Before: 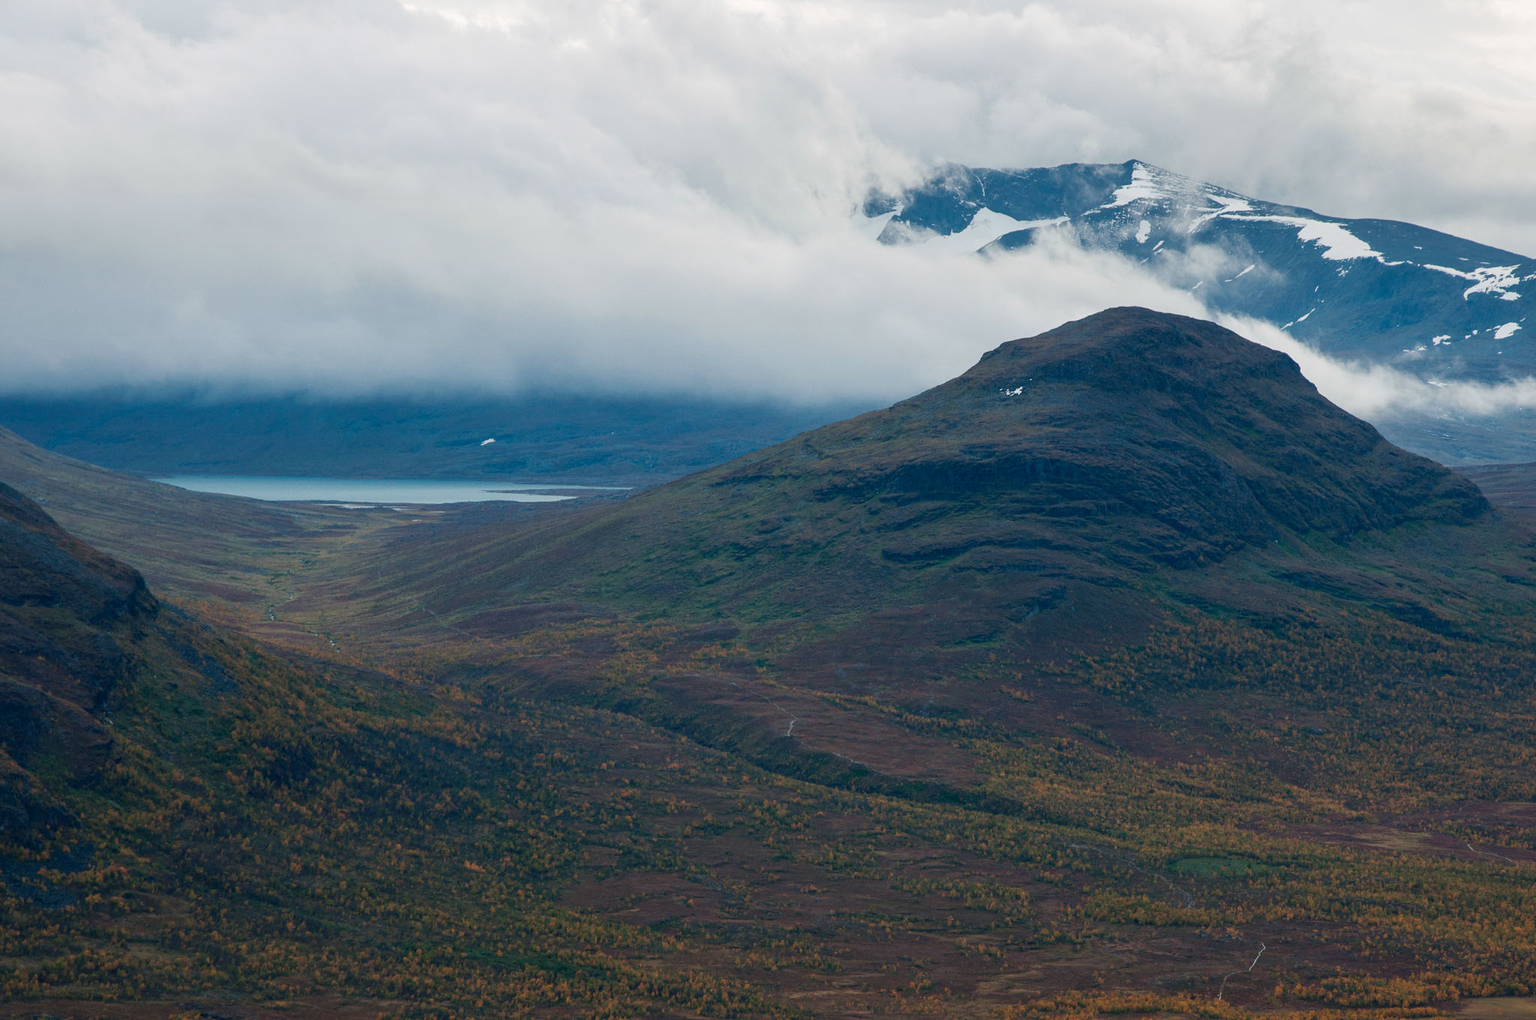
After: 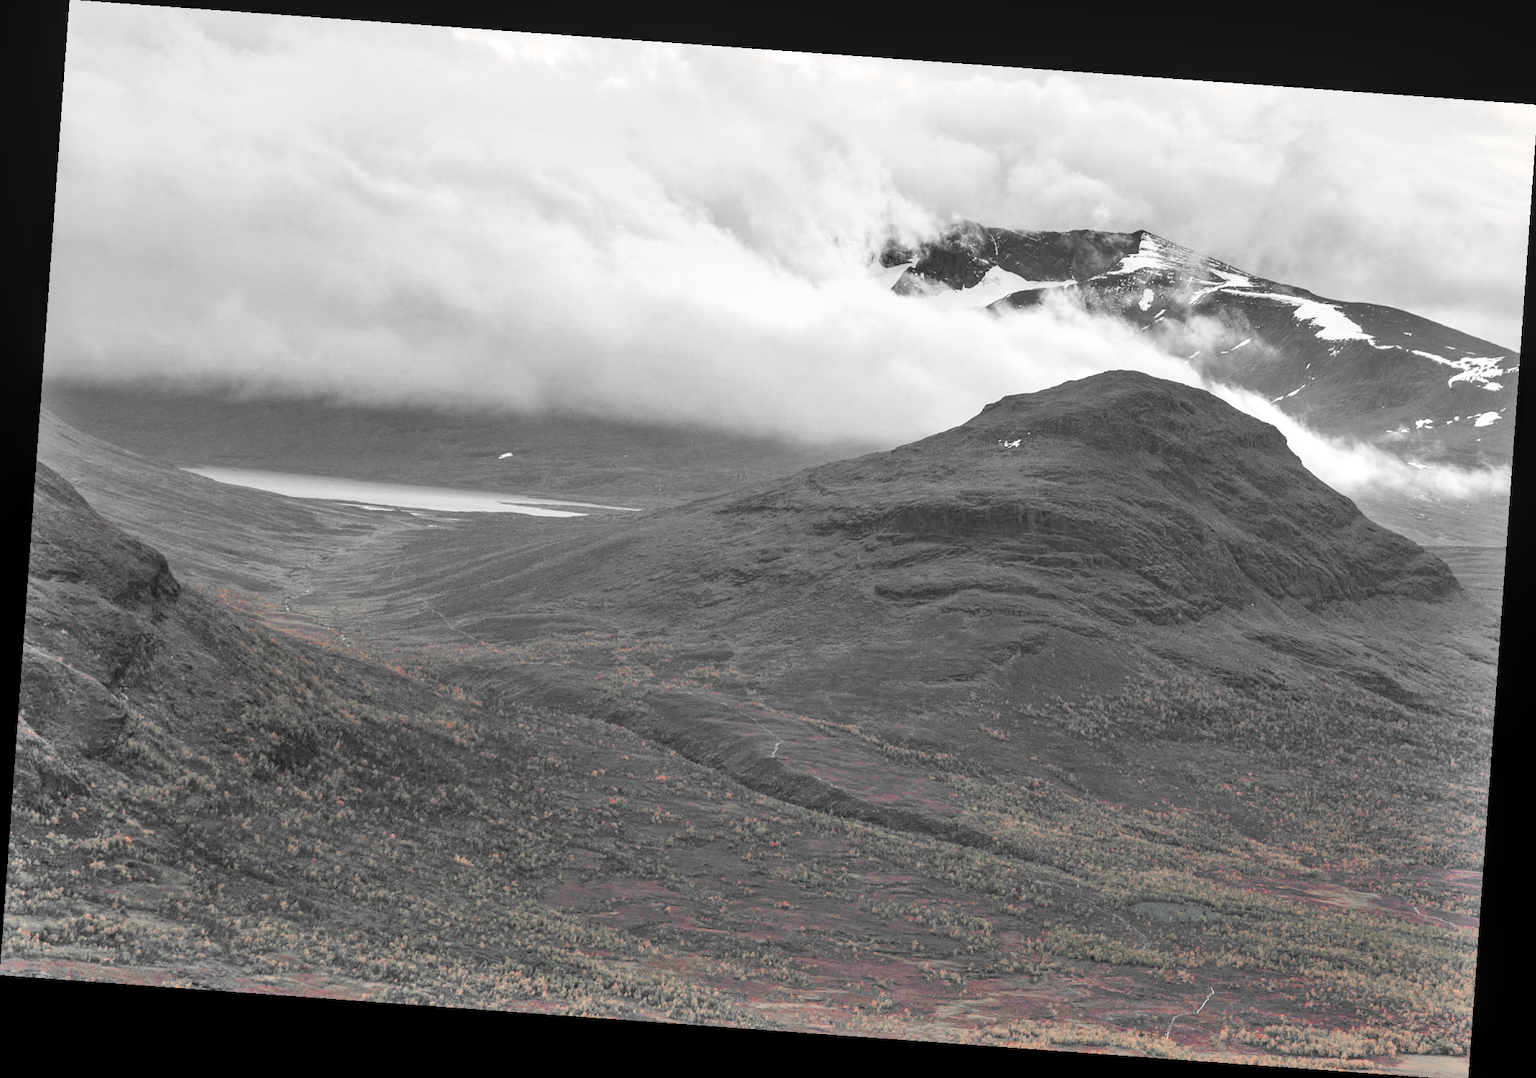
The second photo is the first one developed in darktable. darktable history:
shadows and highlights: shadows 60, soften with gaussian
exposure: exposure 0.6 EV, compensate highlight preservation false
rotate and perspective: rotation 4.1°, automatic cropping off
color zones: curves: ch1 [(0, 0.831) (0.08, 0.771) (0.157, 0.268) (0.241, 0.207) (0.562, -0.005) (0.714, -0.013) (0.876, 0.01) (1, 0.831)]
local contrast: on, module defaults
contrast brightness saturation: brightness 0.13
